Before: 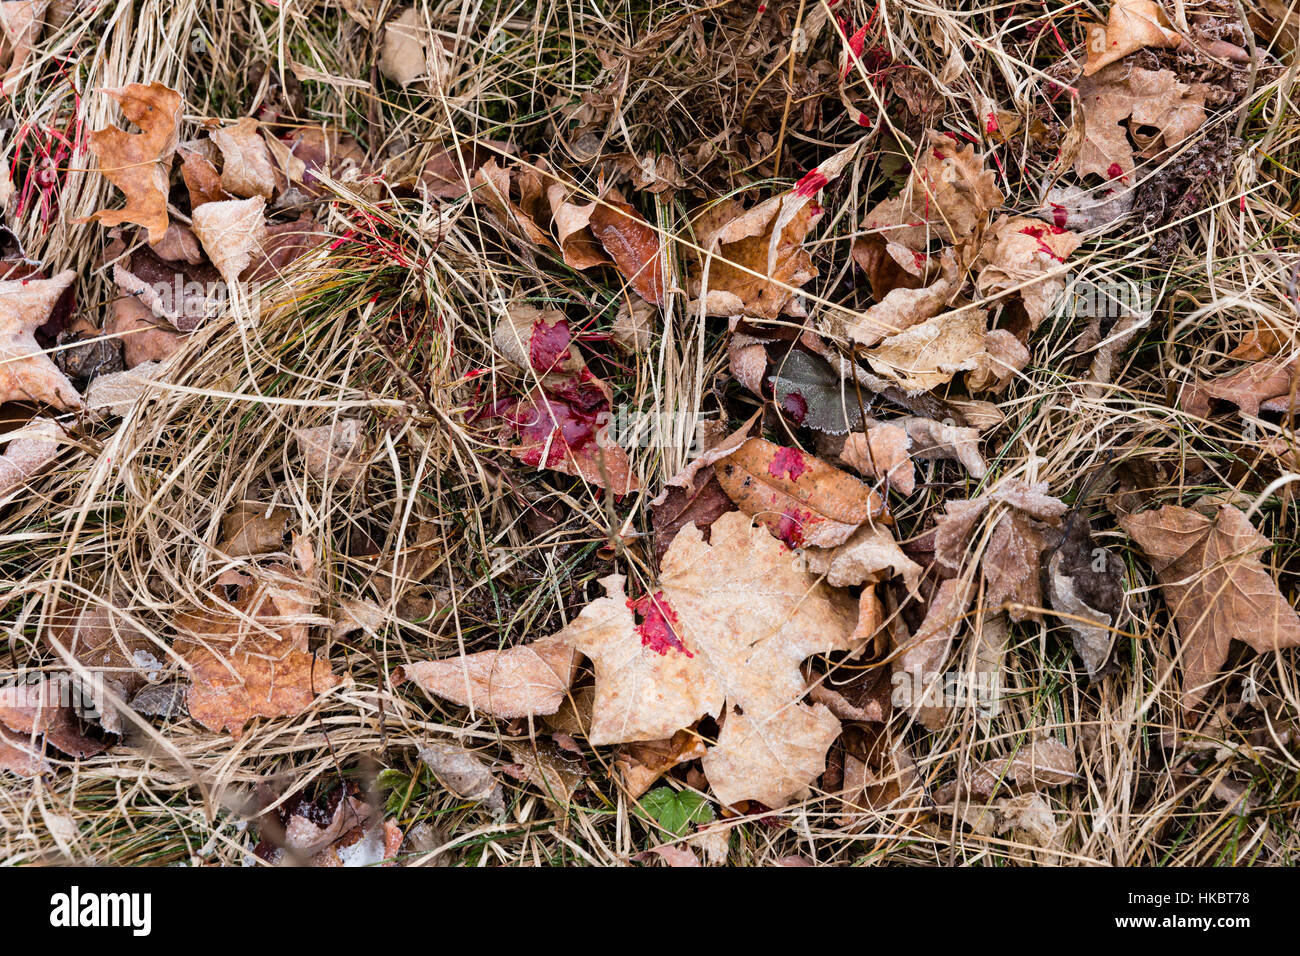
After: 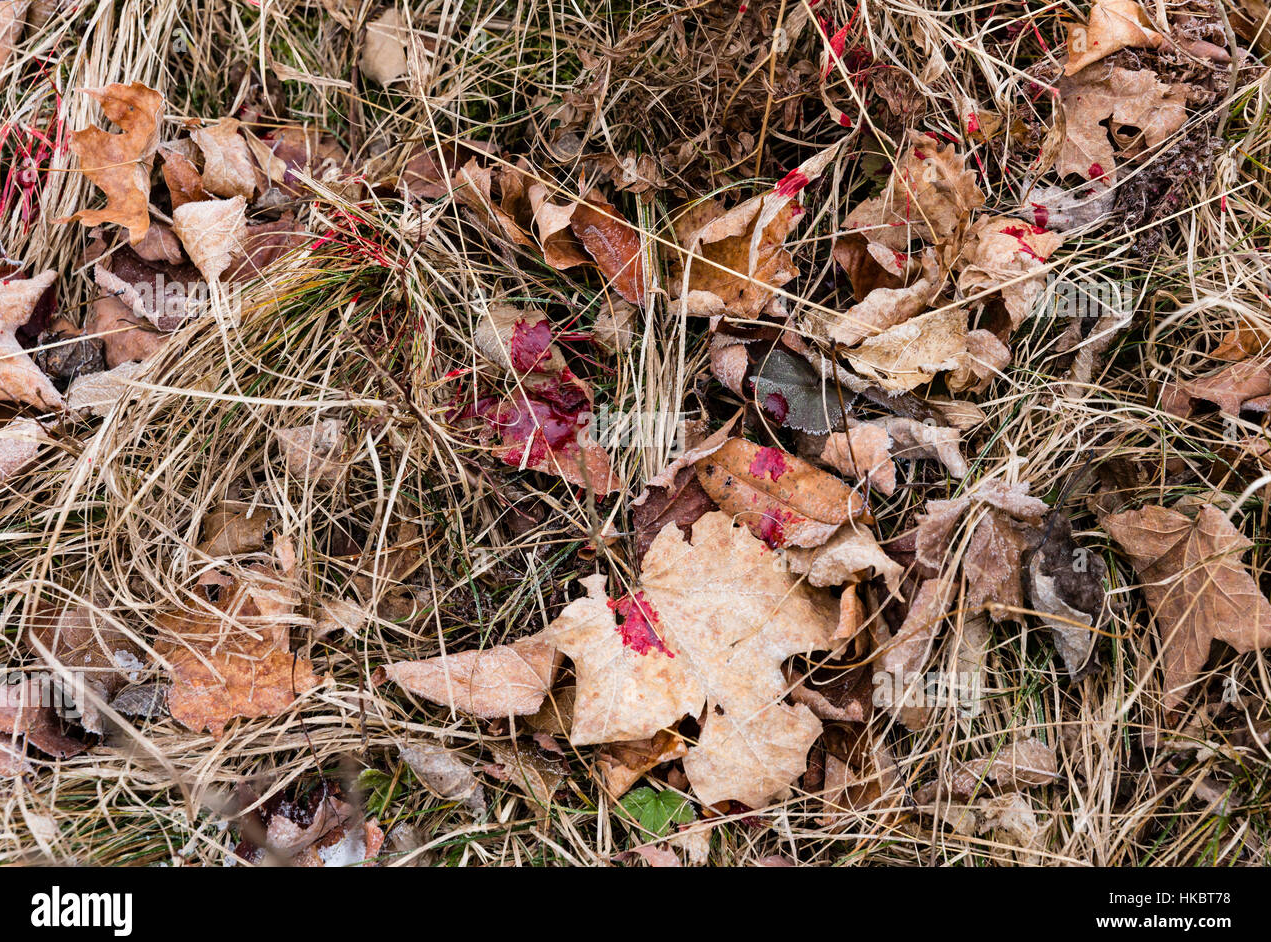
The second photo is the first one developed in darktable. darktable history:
crop and rotate: left 1.485%, right 0.734%, bottom 1.456%
